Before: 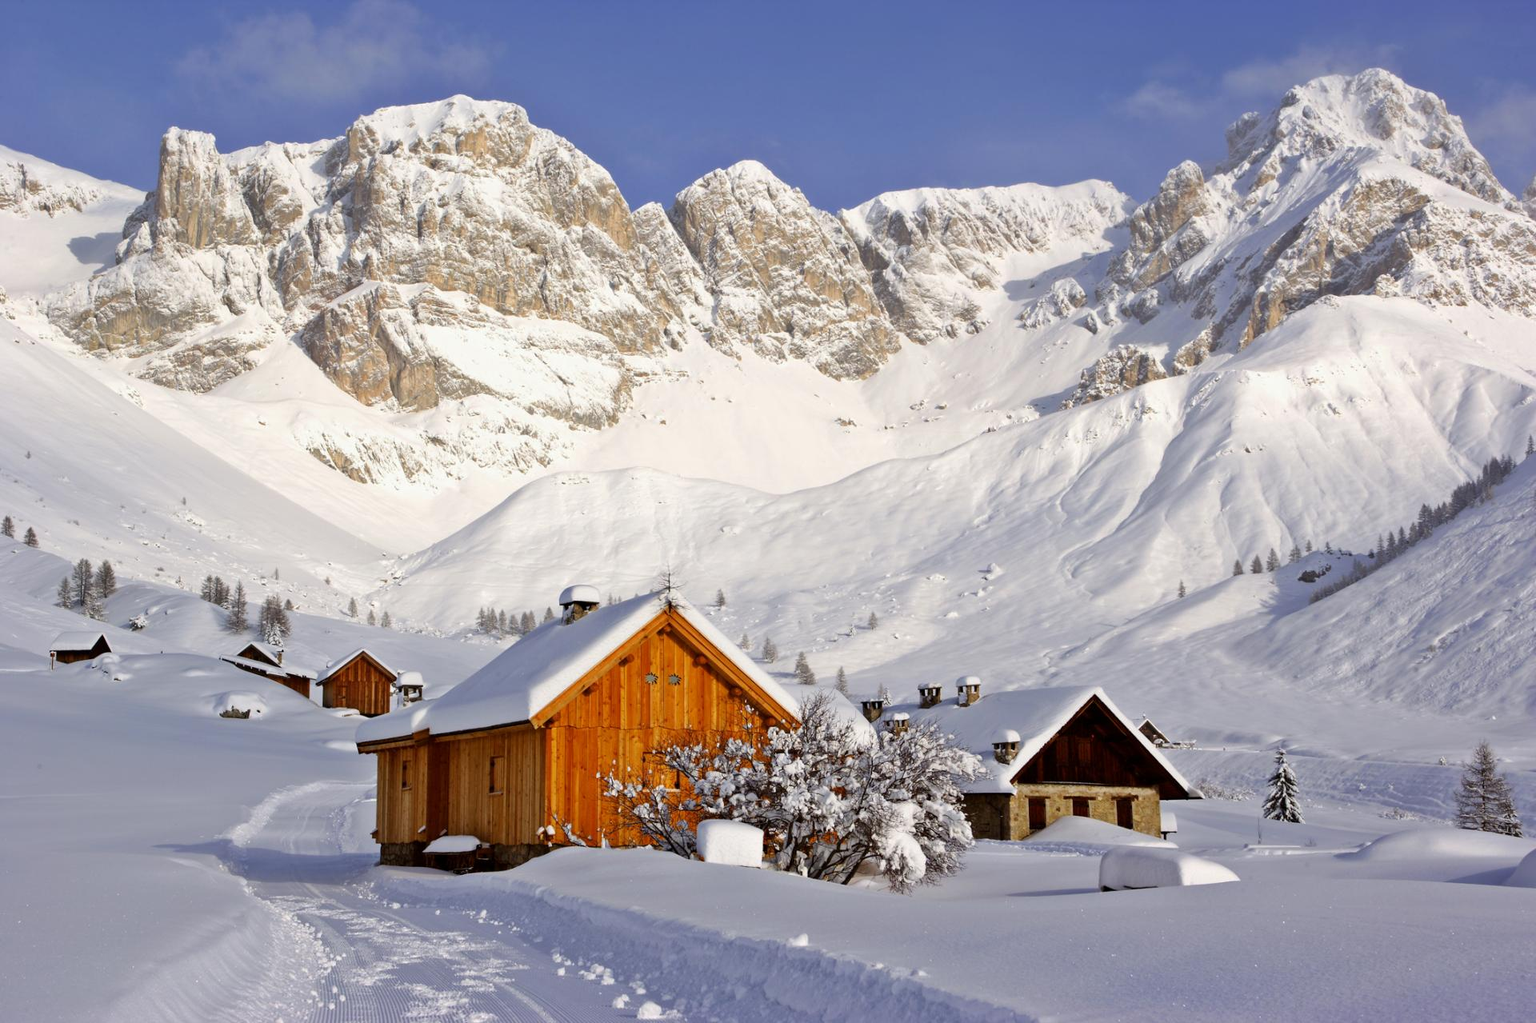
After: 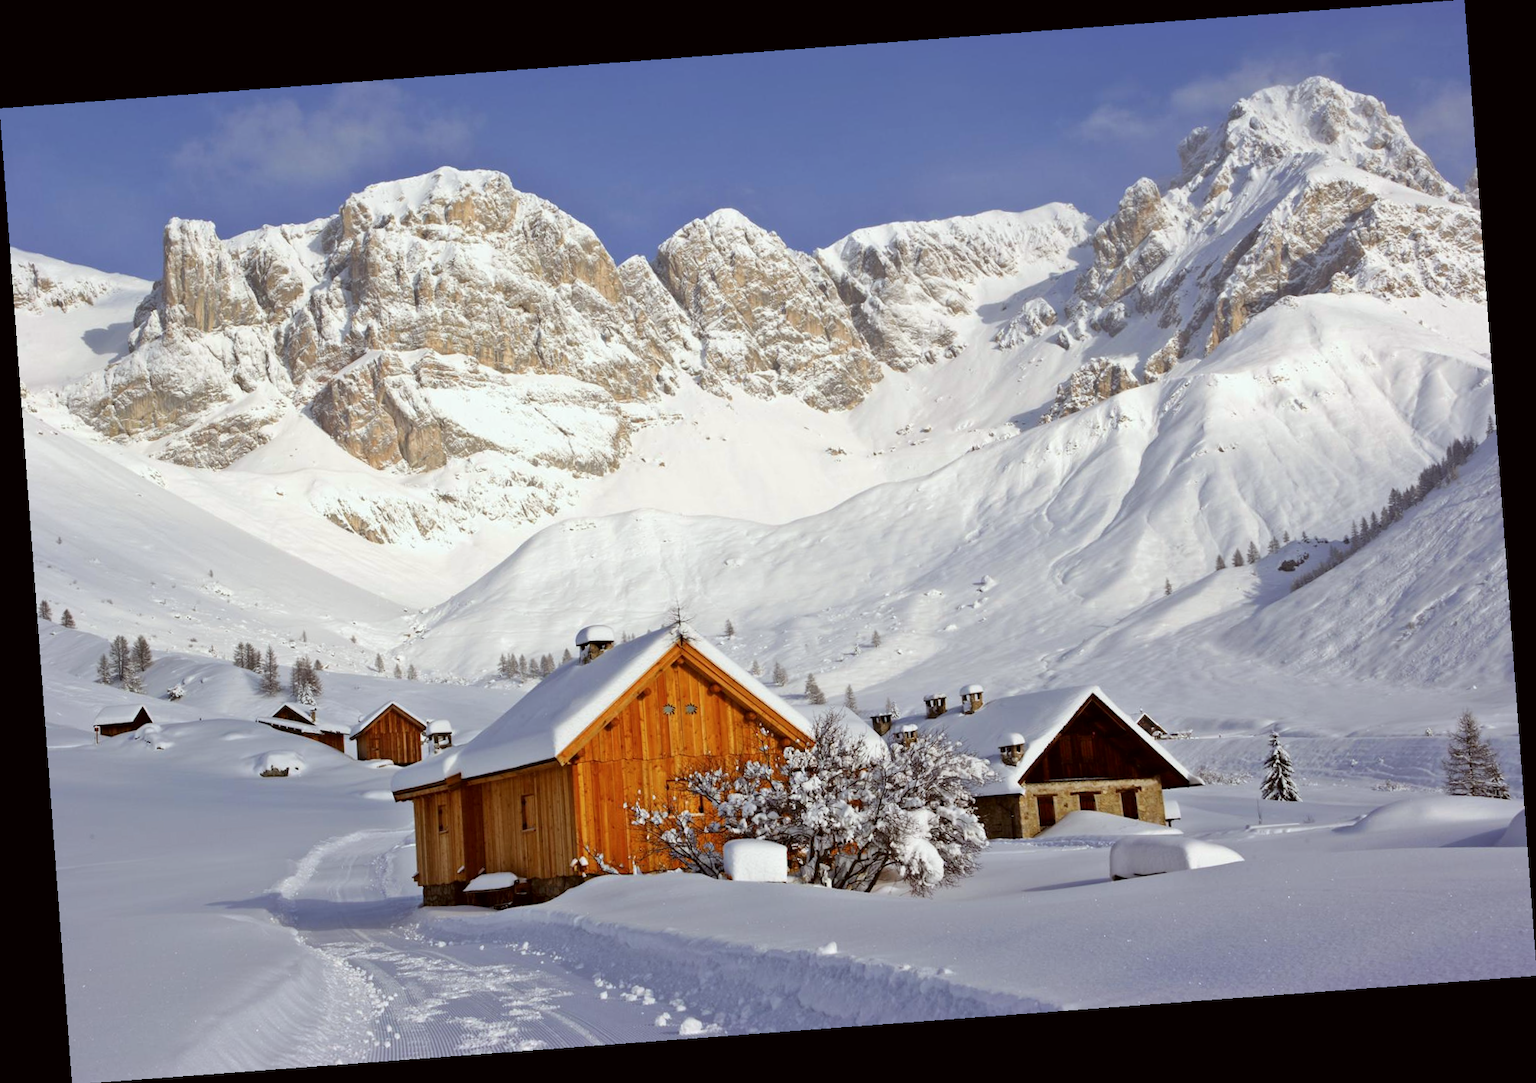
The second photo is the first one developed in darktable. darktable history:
color correction: highlights a* -2.73, highlights b* -2.09, shadows a* 2.41, shadows b* 2.73
contrast brightness saturation: saturation -0.05
rotate and perspective: rotation -4.25°, automatic cropping off
white balance: emerald 1
